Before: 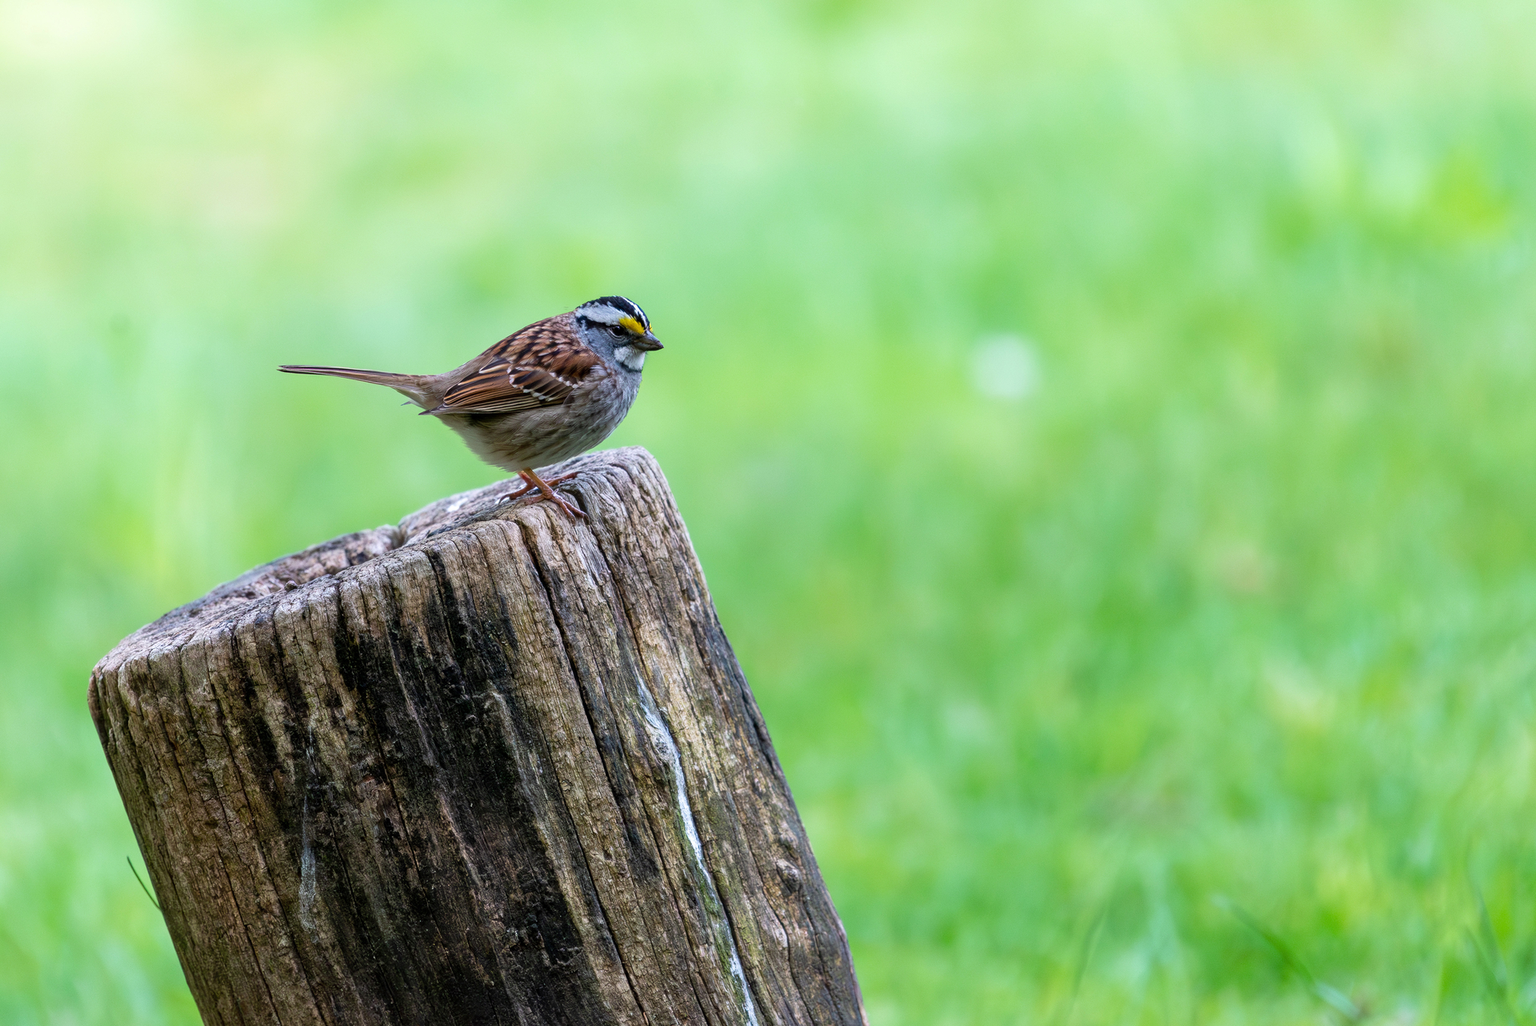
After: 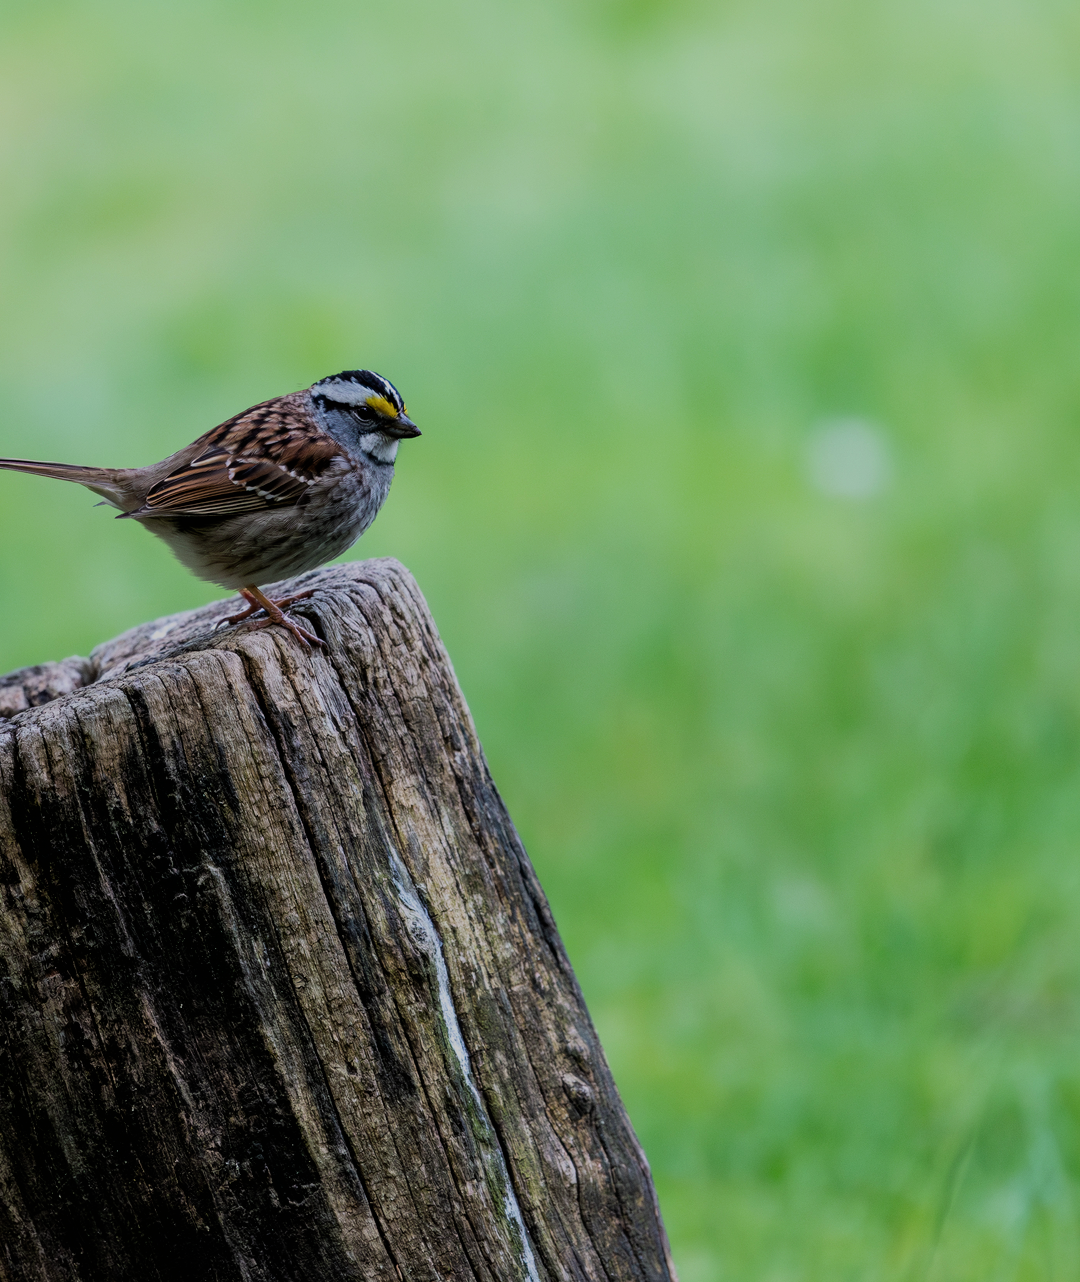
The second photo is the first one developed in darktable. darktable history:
exposure: black level correction 0, exposure -0.72 EV, compensate highlight preservation false
crop: left 21.252%, right 22.45%
filmic rgb: black relative exposure -16 EV, white relative exposure 5.26 EV, hardness 5.92, contrast 1.248, color science v6 (2022)
shadows and highlights: shadows 25.93, highlights -24.31
